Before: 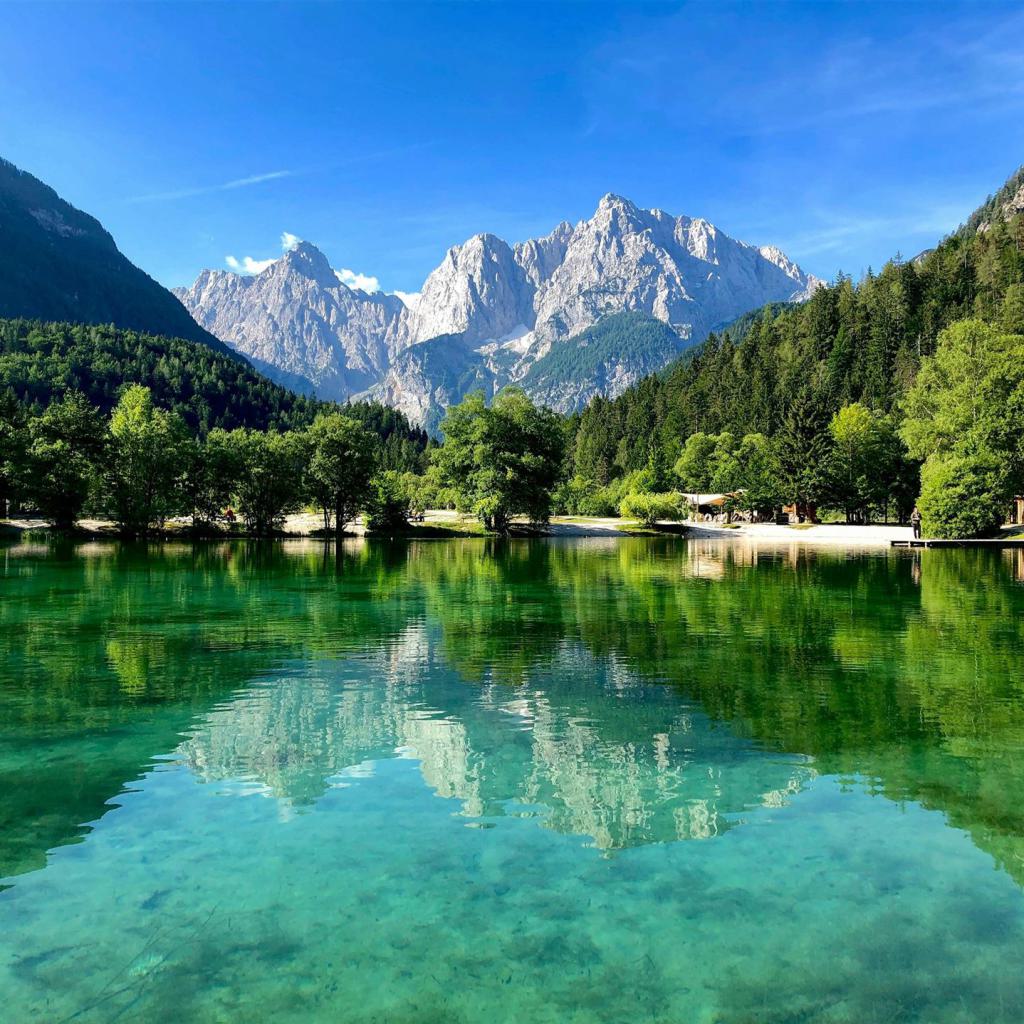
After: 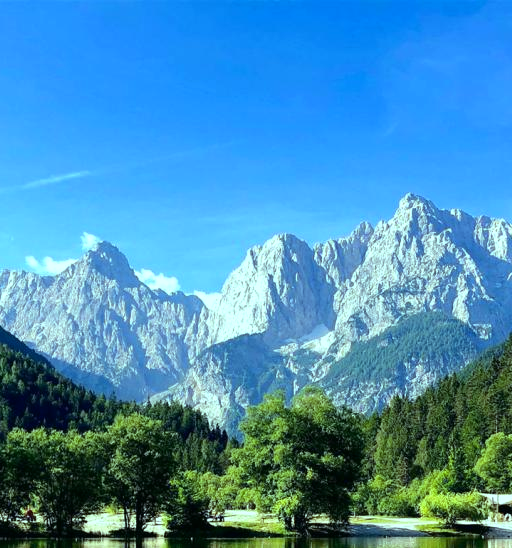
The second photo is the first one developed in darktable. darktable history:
crop: left 19.556%, right 30.401%, bottom 46.458%
color balance: mode lift, gamma, gain (sRGB), lift [0.997, 0.979, 1.021, 1.011], gamma [1, 1.084, 0.916, 0.998], gain [1, 0.87, 1.13, 1.101], contrast 4.55%, contrast fulcrum 38.24%, output saturation 104.09%
